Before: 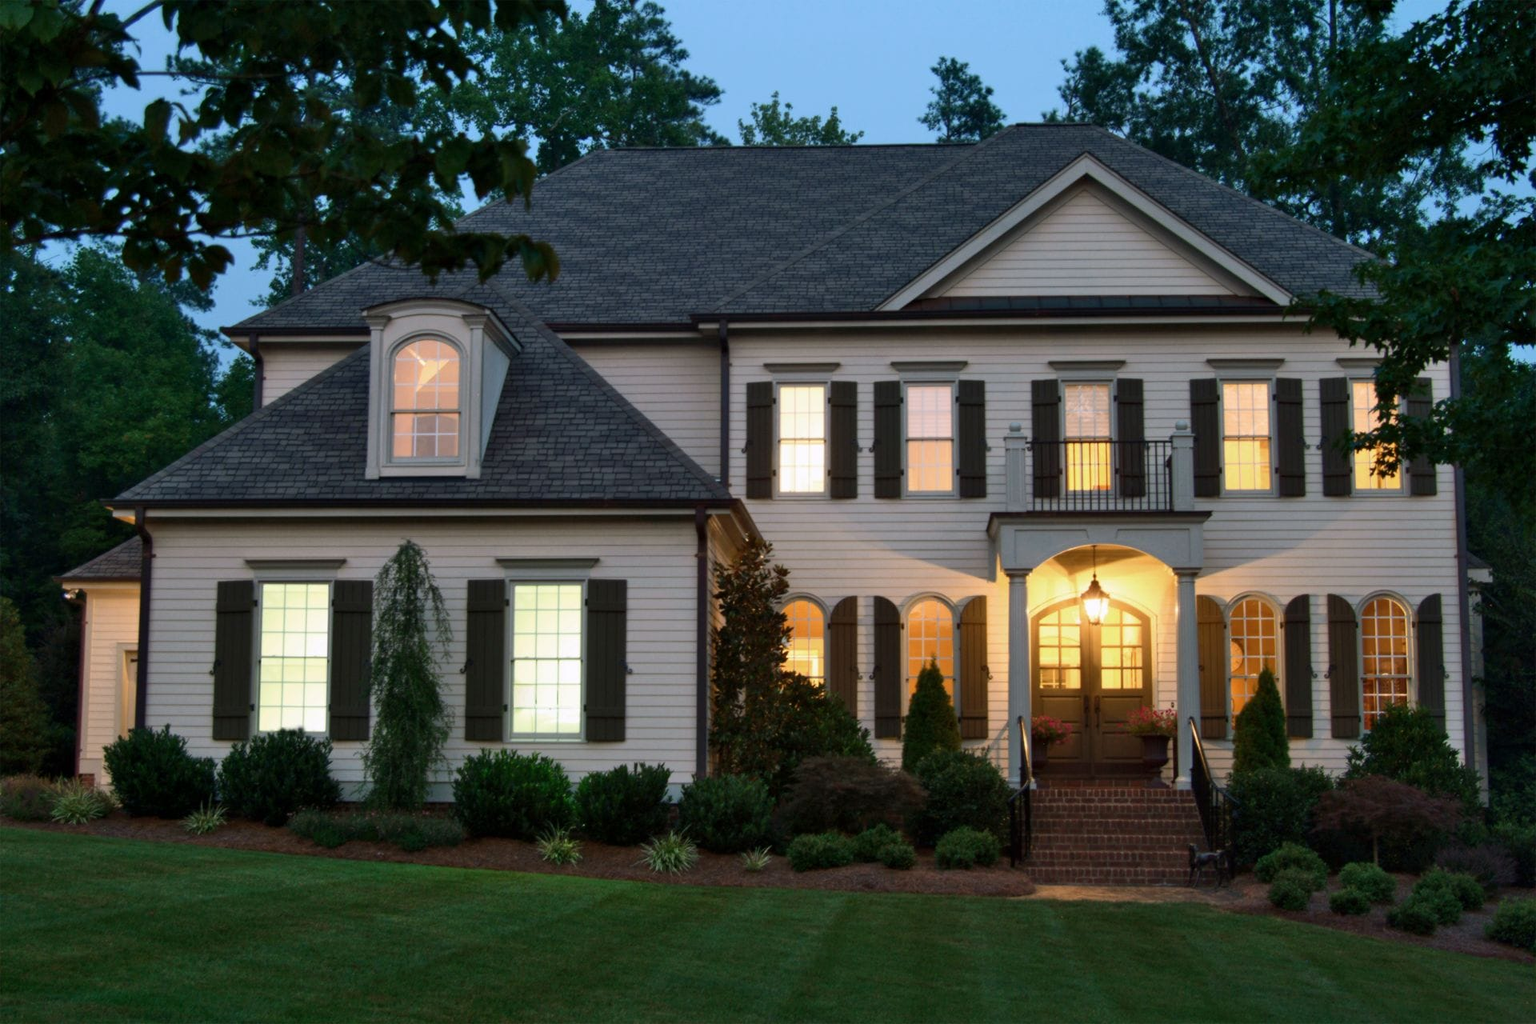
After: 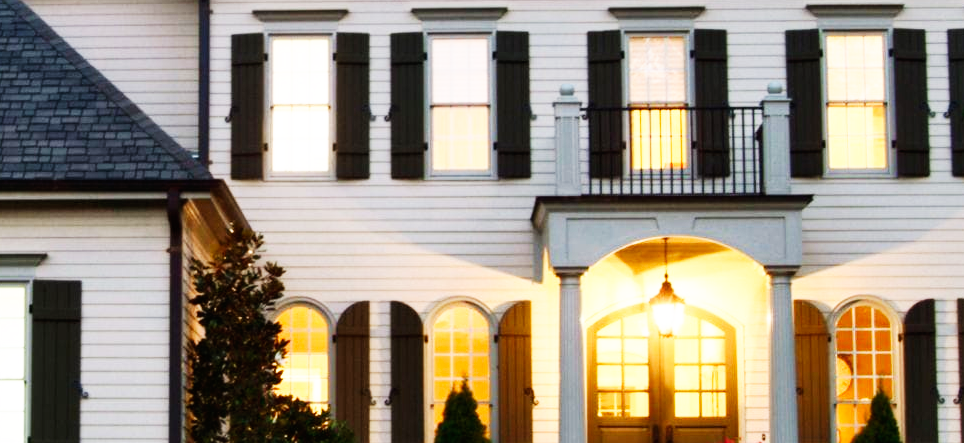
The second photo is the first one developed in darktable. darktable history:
rotate and perspective: automatic cropping off
base curve: curves: ch0 [(0, 0) (0.007, 0.004) (0.027, 0.03) (0.046, 0.07) (0.207, 0.54) (0.442, 0.872) (0.673, 0.972) (1, 1)], preserve colors none
crop: left 36.607%, top 34.735%, right 13.146%, bottom 30.611%
